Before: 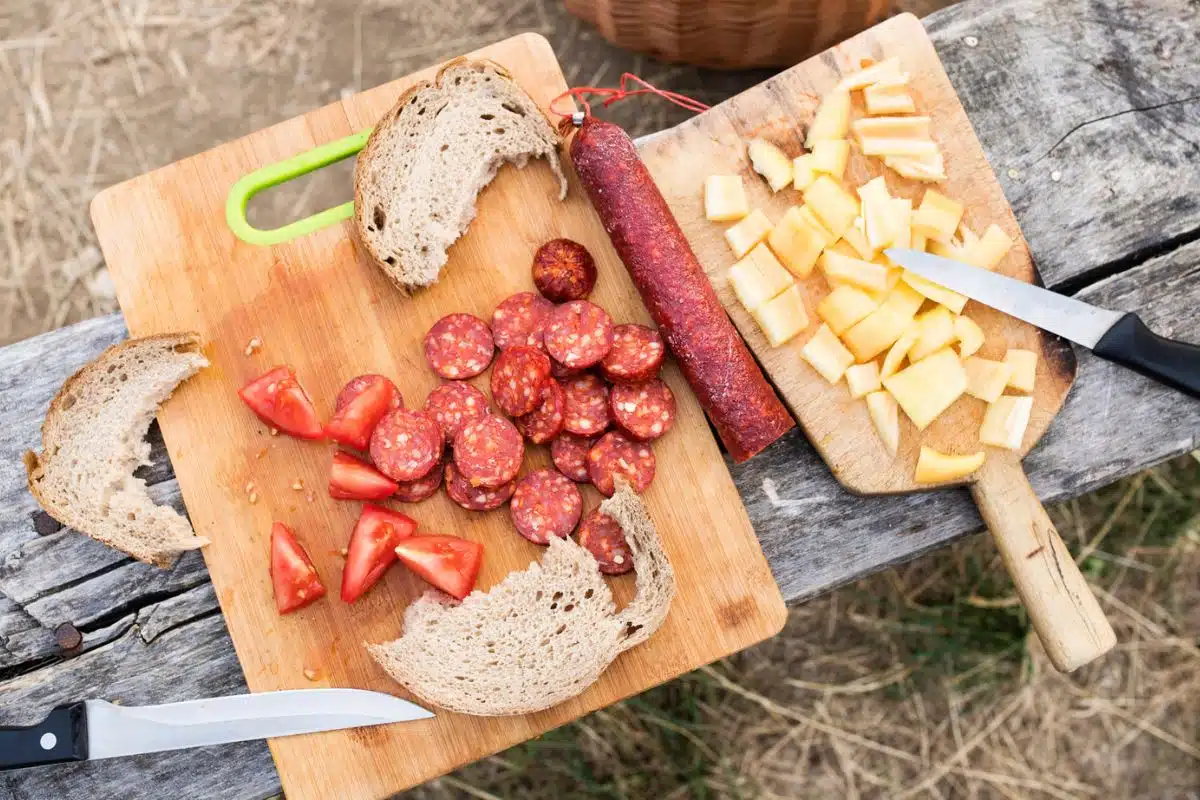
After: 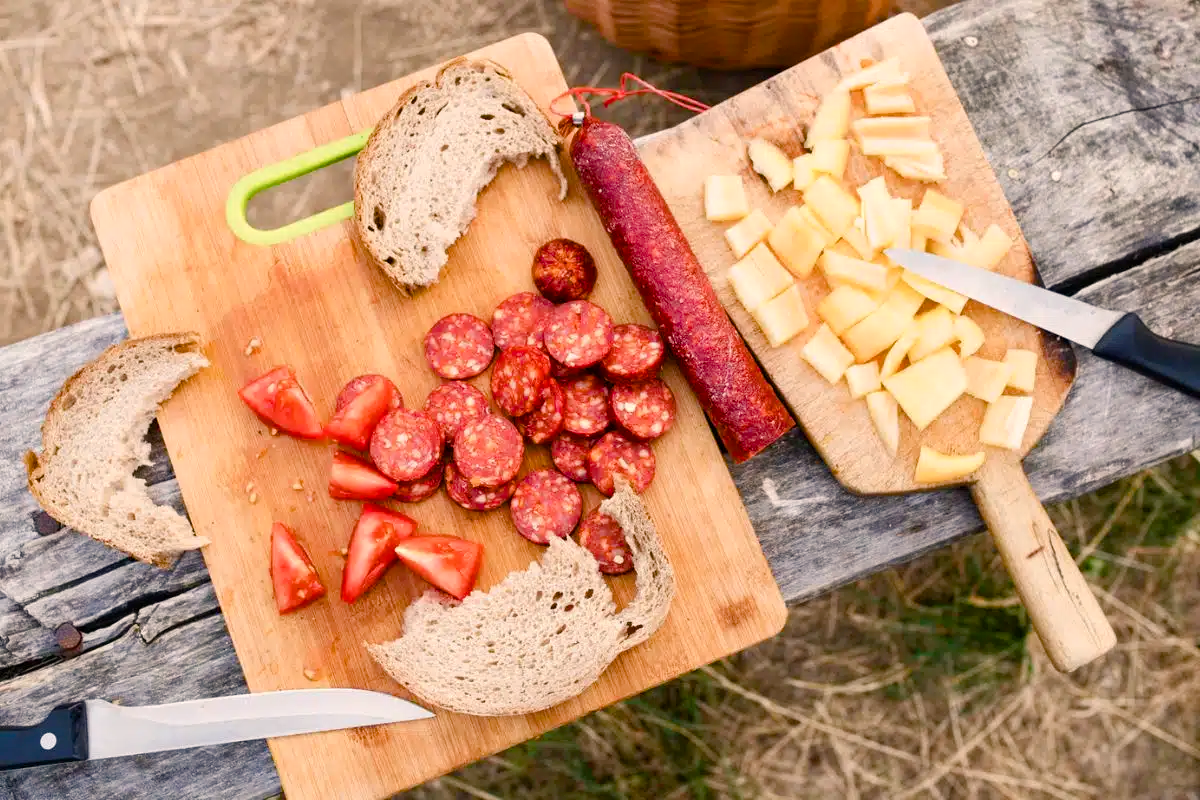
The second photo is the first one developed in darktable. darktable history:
color balance rgb: highlights gain › chroma 3.678%, highlights gain › hue 59.46°, linear chroma grading › global chroma 14.59%, perceptual saturation grading › global saturation 20%, perceptual saturation grading › highlights -49.494%, perceptual saturation grading › shadows 25.818%, global vibrance 20%
